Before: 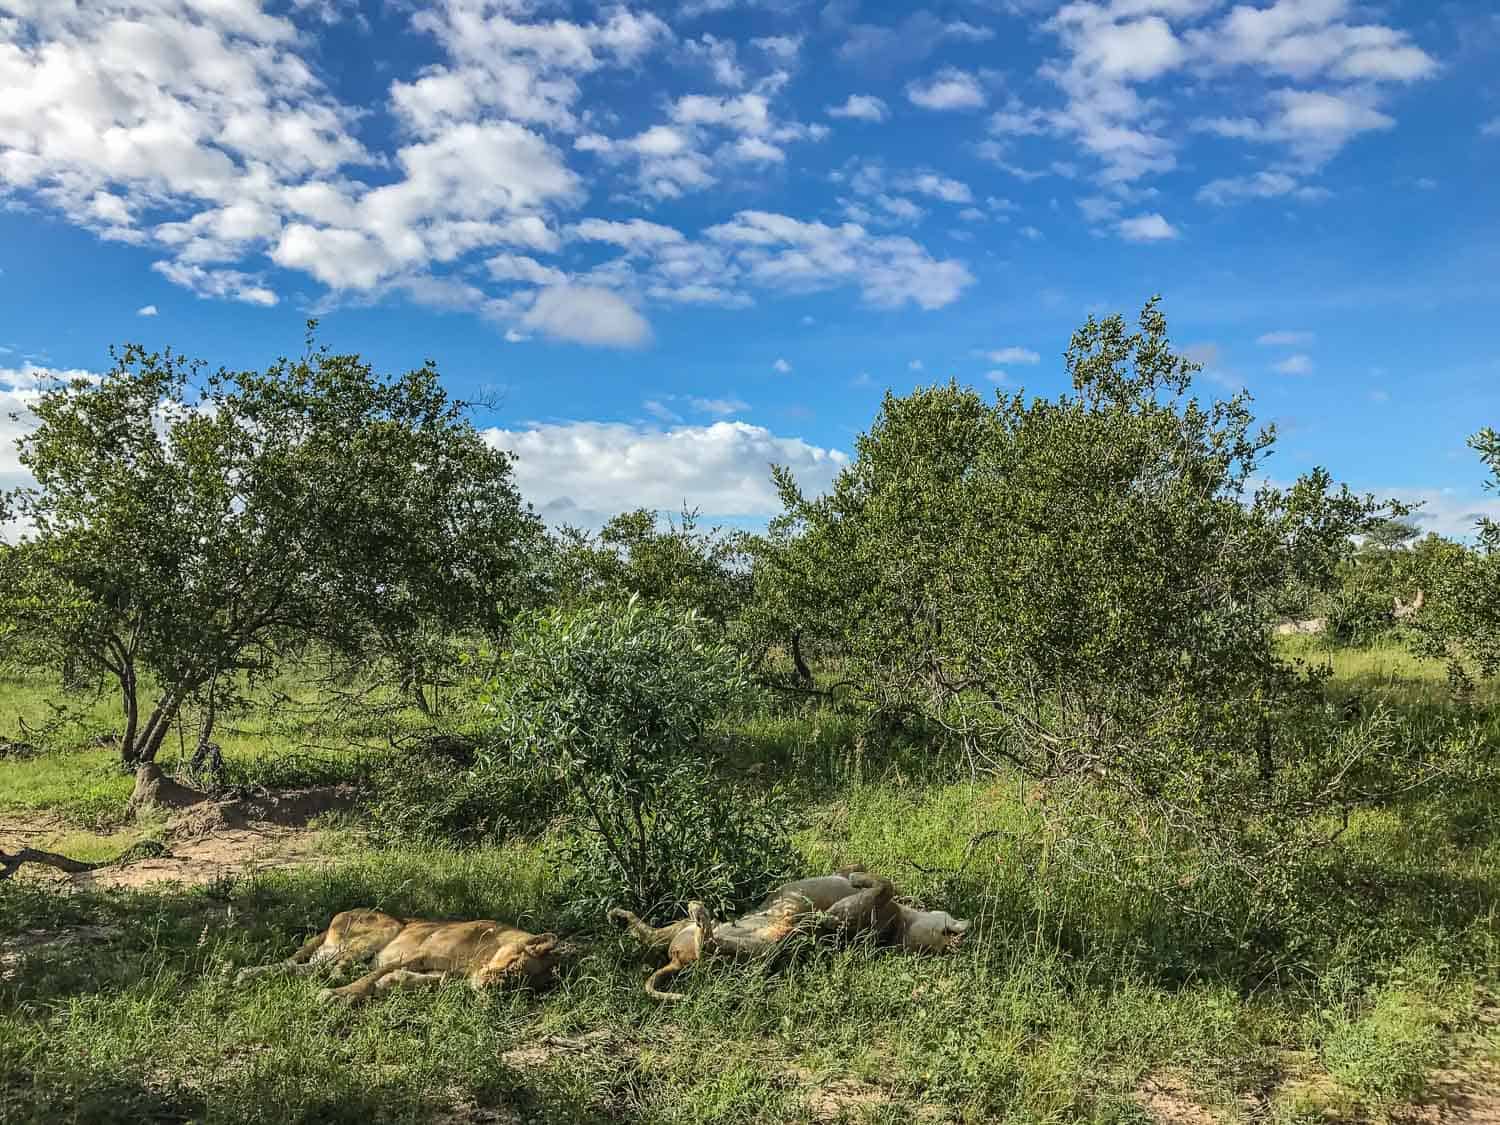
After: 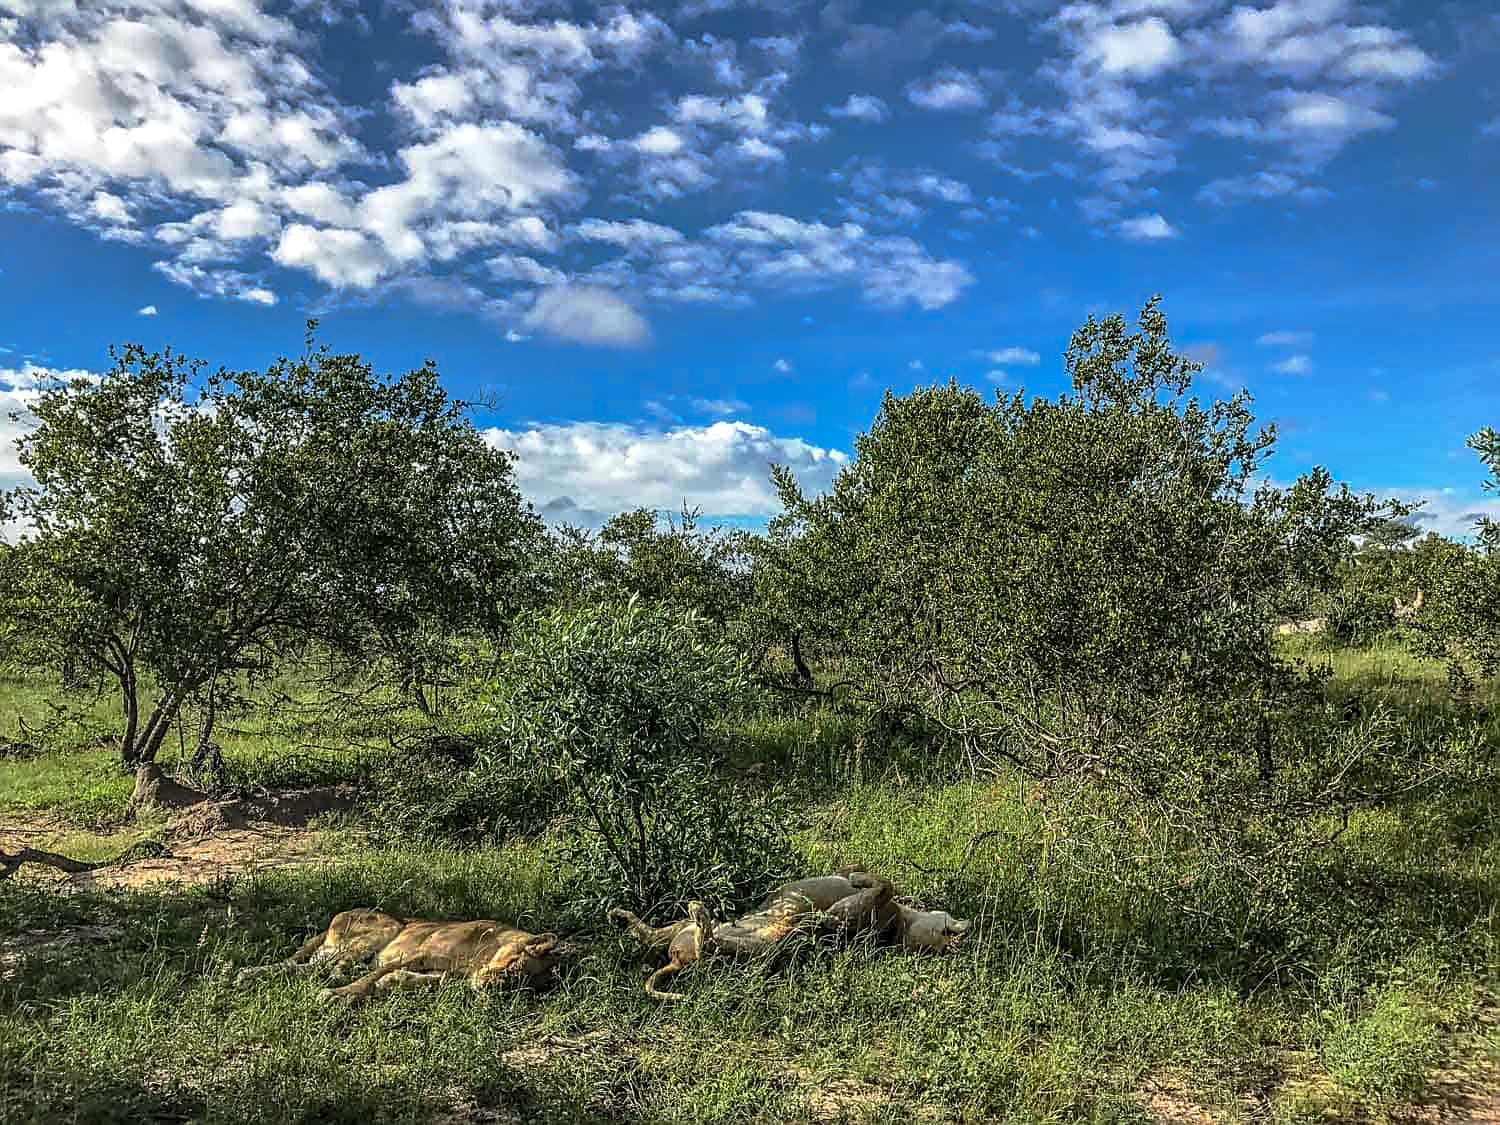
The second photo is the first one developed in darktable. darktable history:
local contrast: detail 130%
sharpen: on, module defaults
tone curve: curves: ch0 [(0, 0) (0.48, 0.431) (0.7, 0.609) (0.864, 0.854) (1, 1)], preserve colors none
